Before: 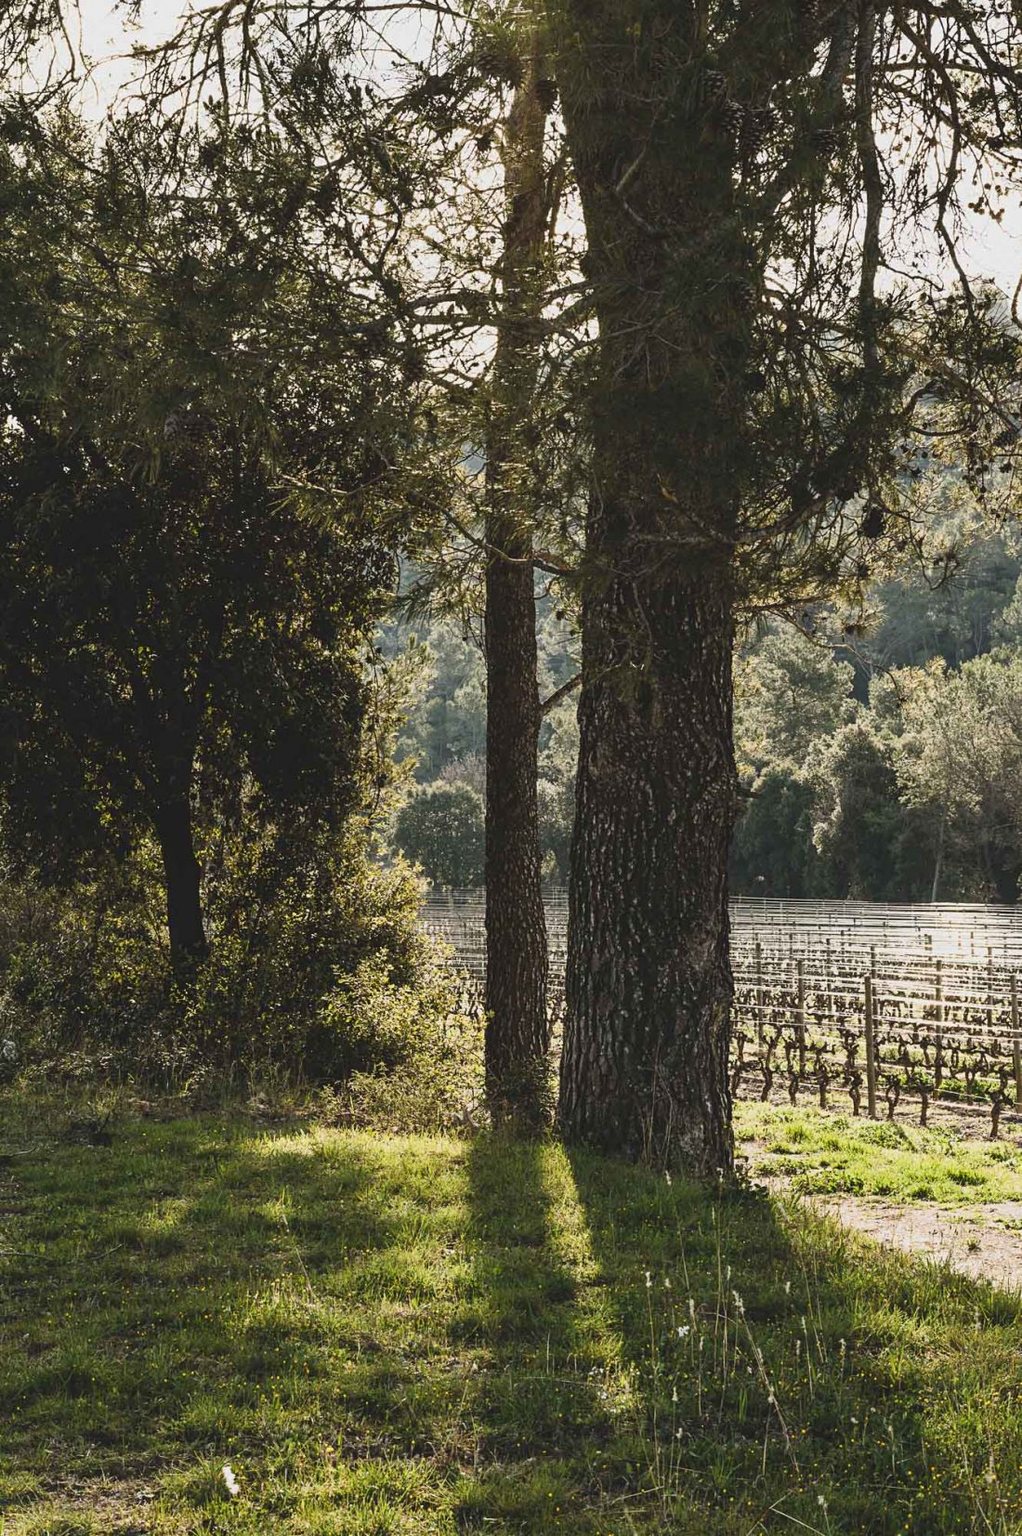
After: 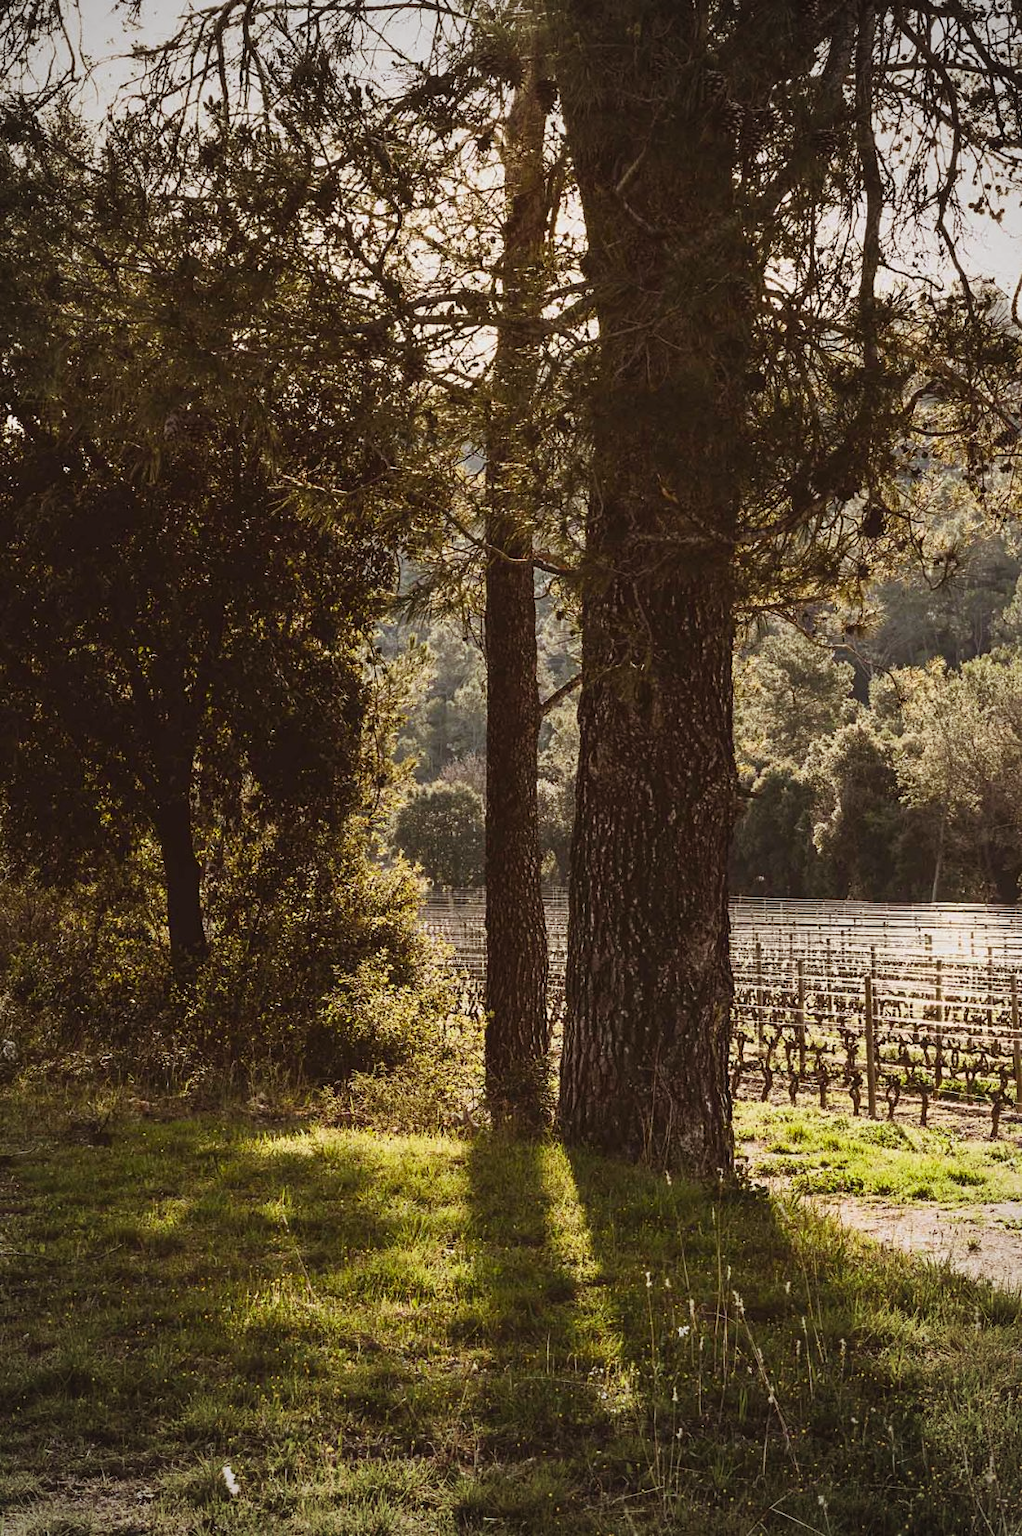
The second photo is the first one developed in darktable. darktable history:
rgb levels: mode RGB, independent channels, levels [[0, 0.5, 1], [0, 0.521, 1], [0, 0.536, 1]]
vignetting: fall-off start 74.49%, fall-off radius 65.9%, brightness -0.628, saturation -0.68
